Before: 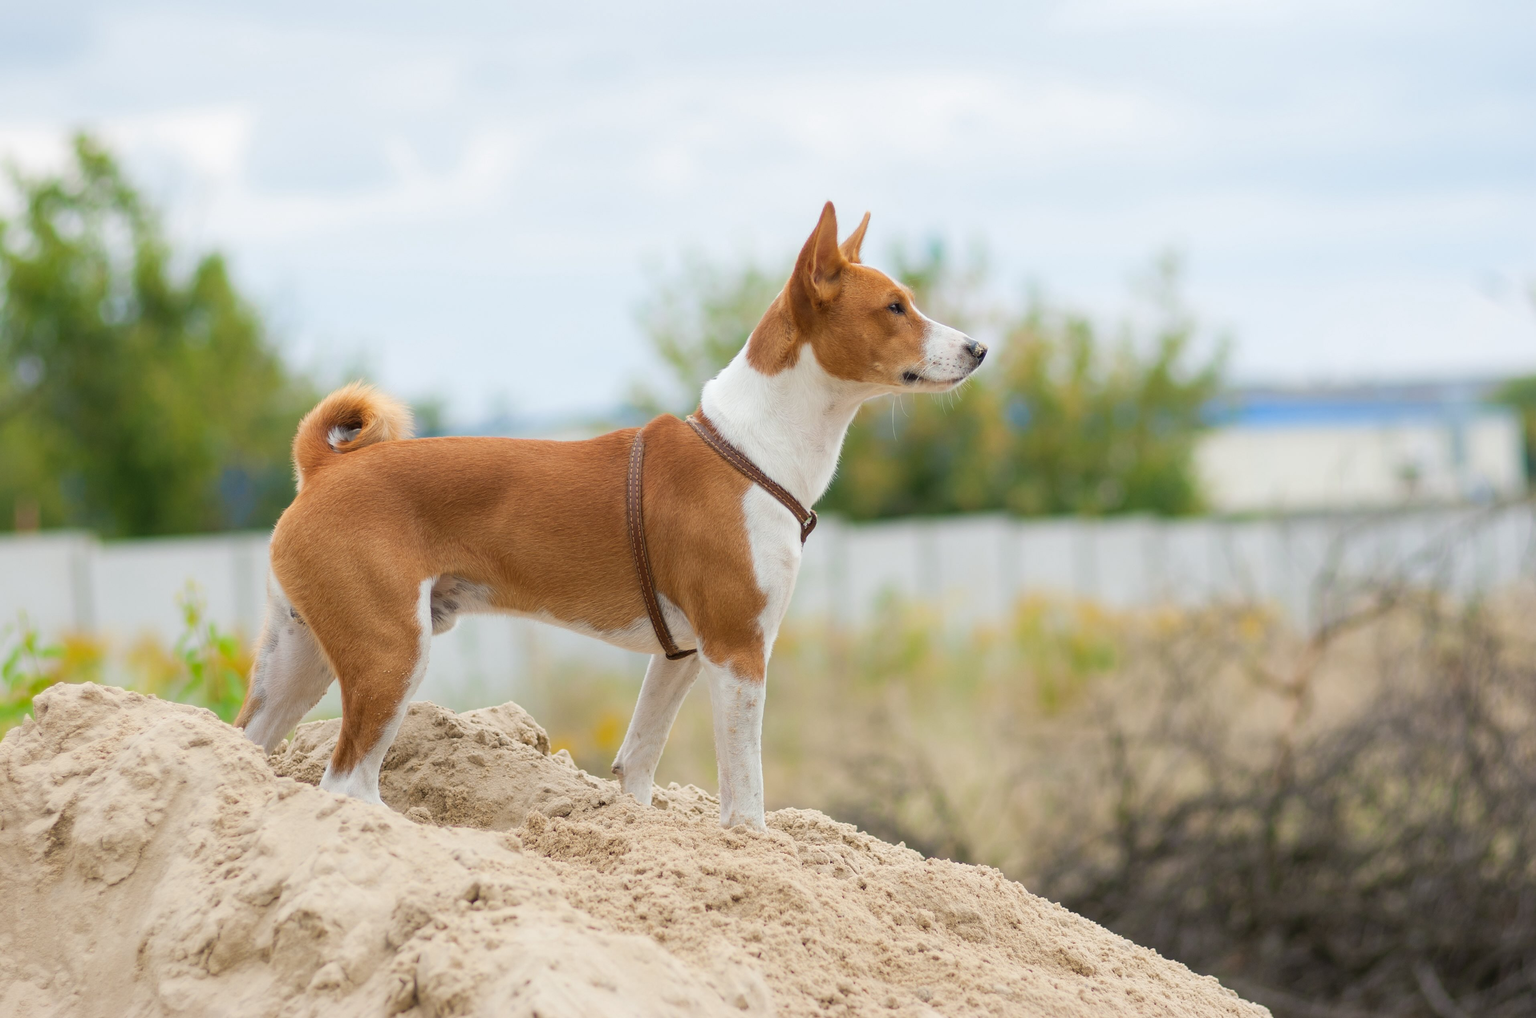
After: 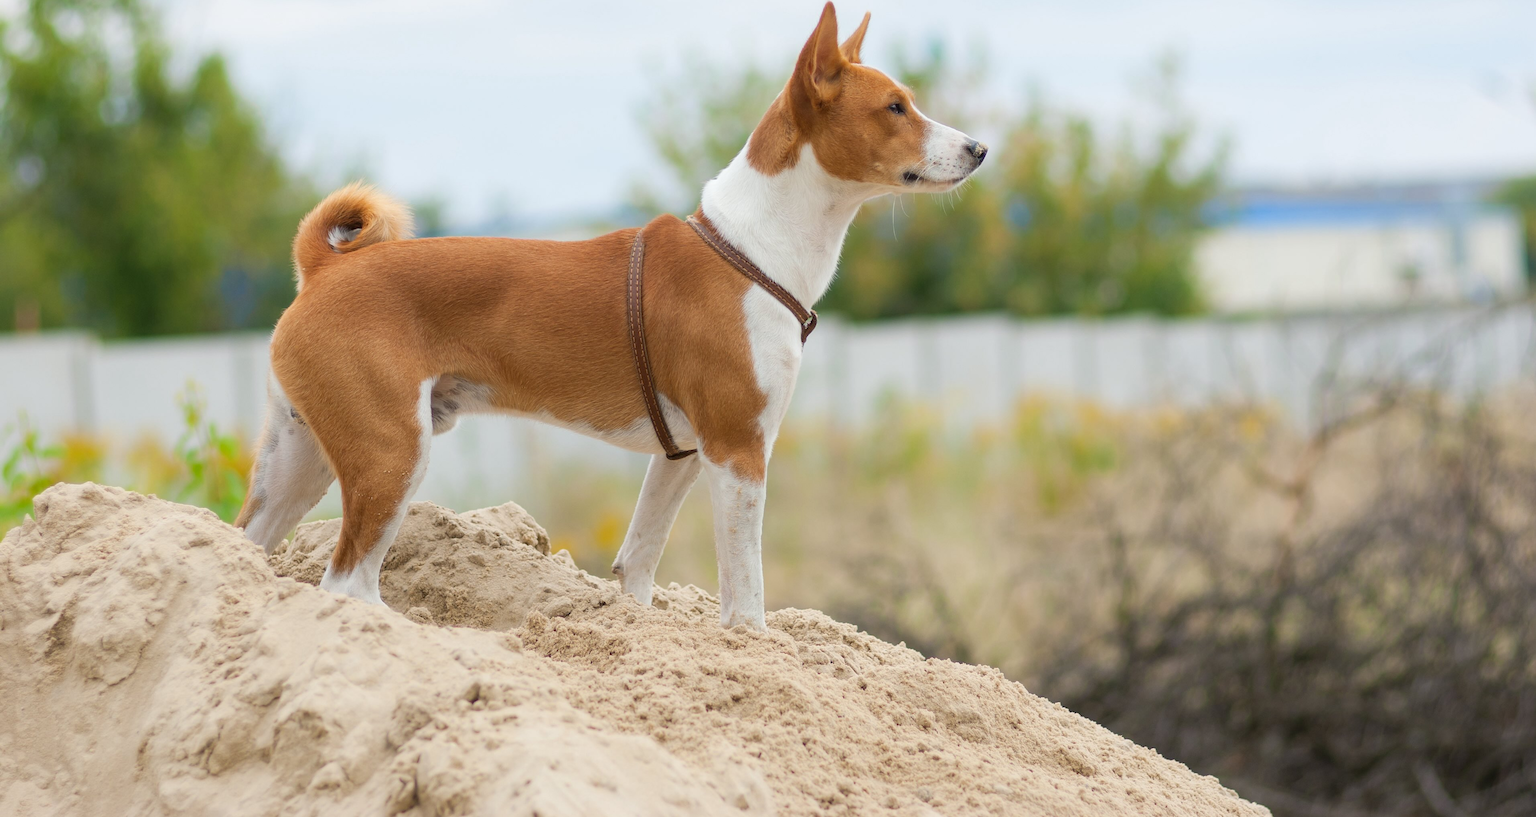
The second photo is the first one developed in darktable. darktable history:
crop and rotate: top 19.697%
